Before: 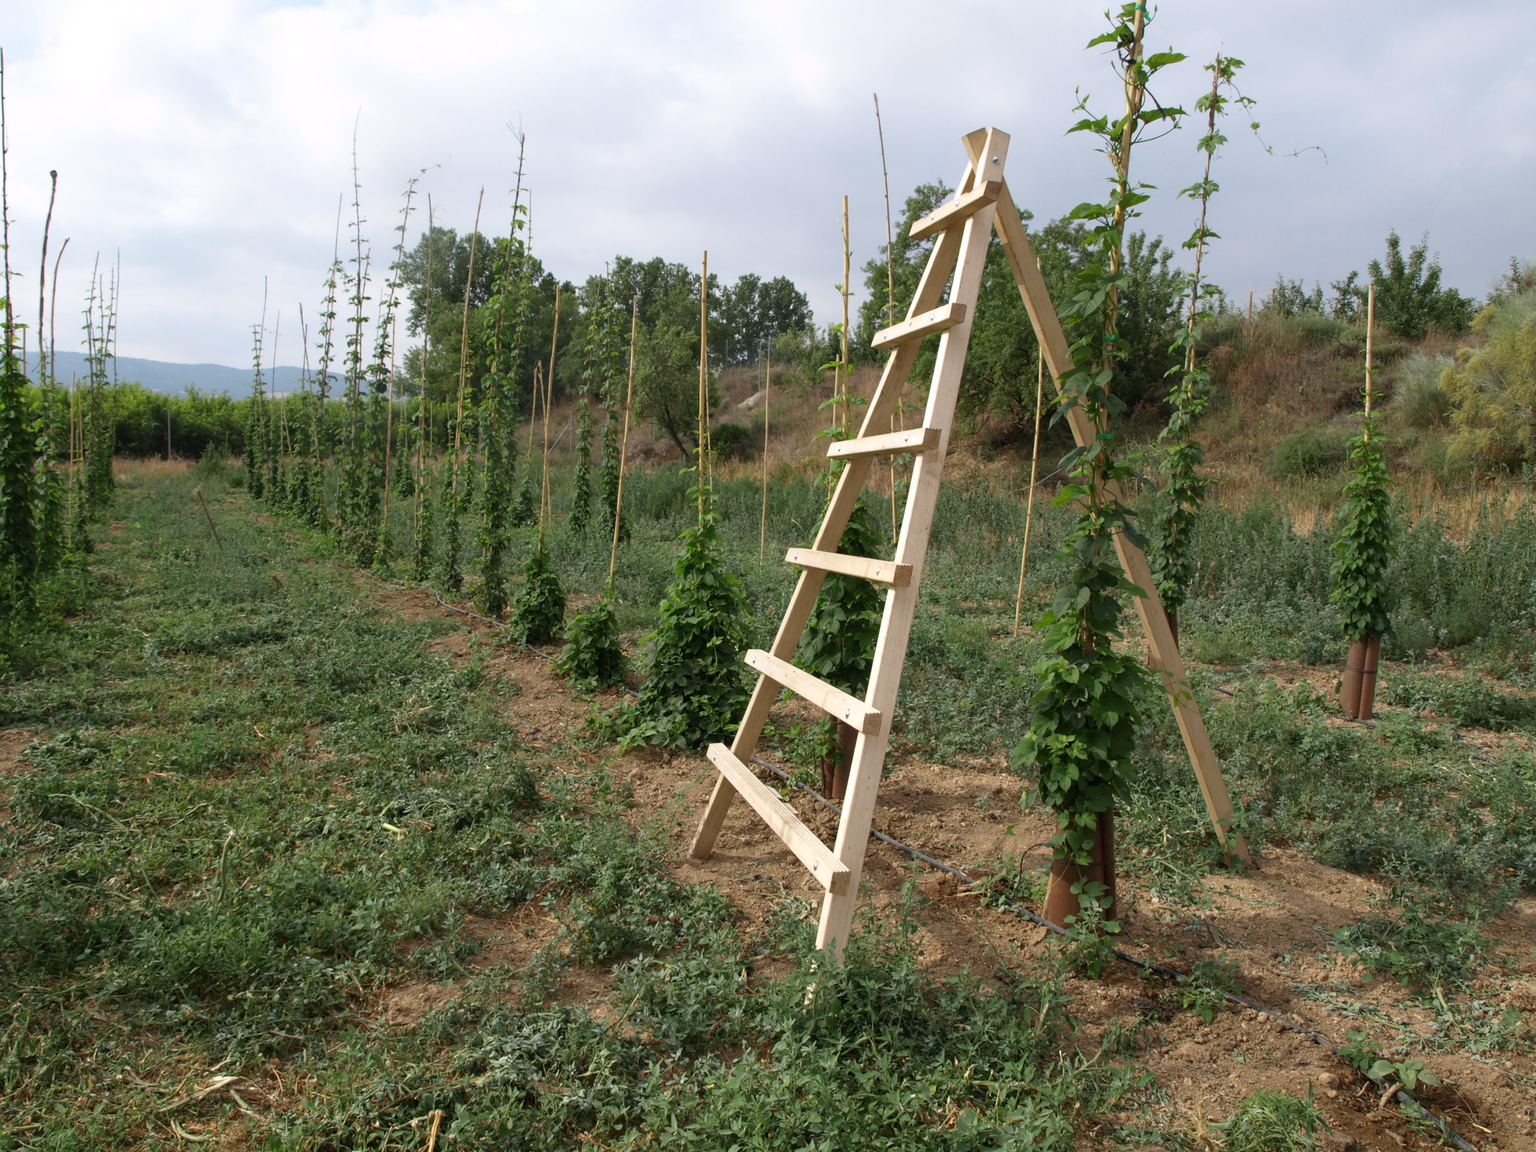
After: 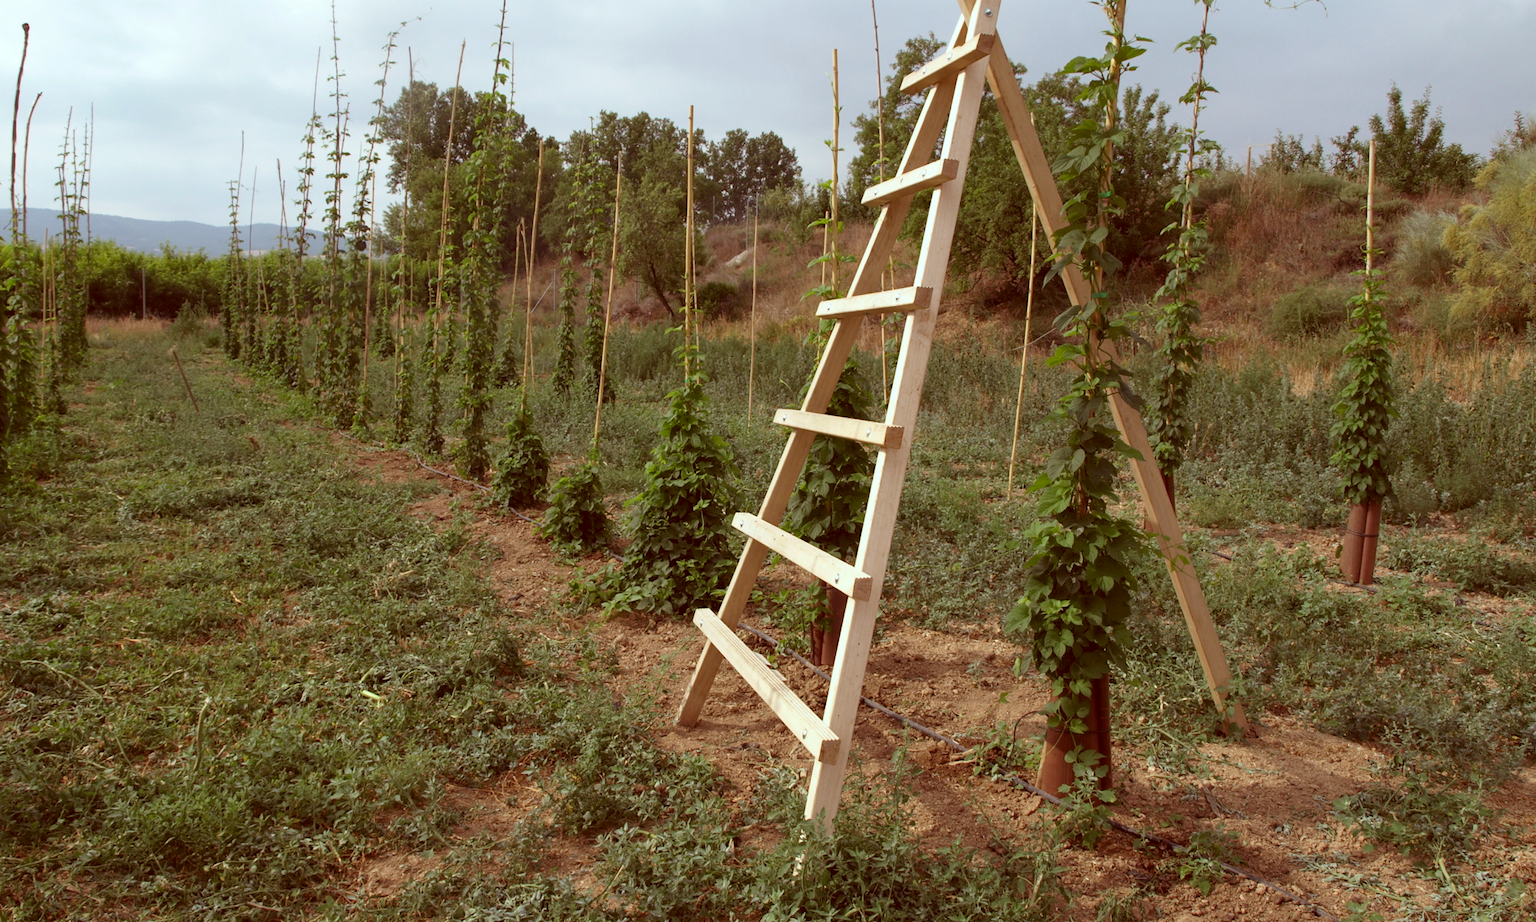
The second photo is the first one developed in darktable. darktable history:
crop and rotate: left 1.86%, top 12.829%, right 0.258%, bottom 8.763%
shadows and highlights: shadows 20.29, highlights -21.01, shadows color adjustment 98.02%, highlights color adjustment 58.04%, soften with gaussian
color correction: highlights a* -7.14, highlights b* -0.18, shadows a* 20.28, shadows b* 11.38
